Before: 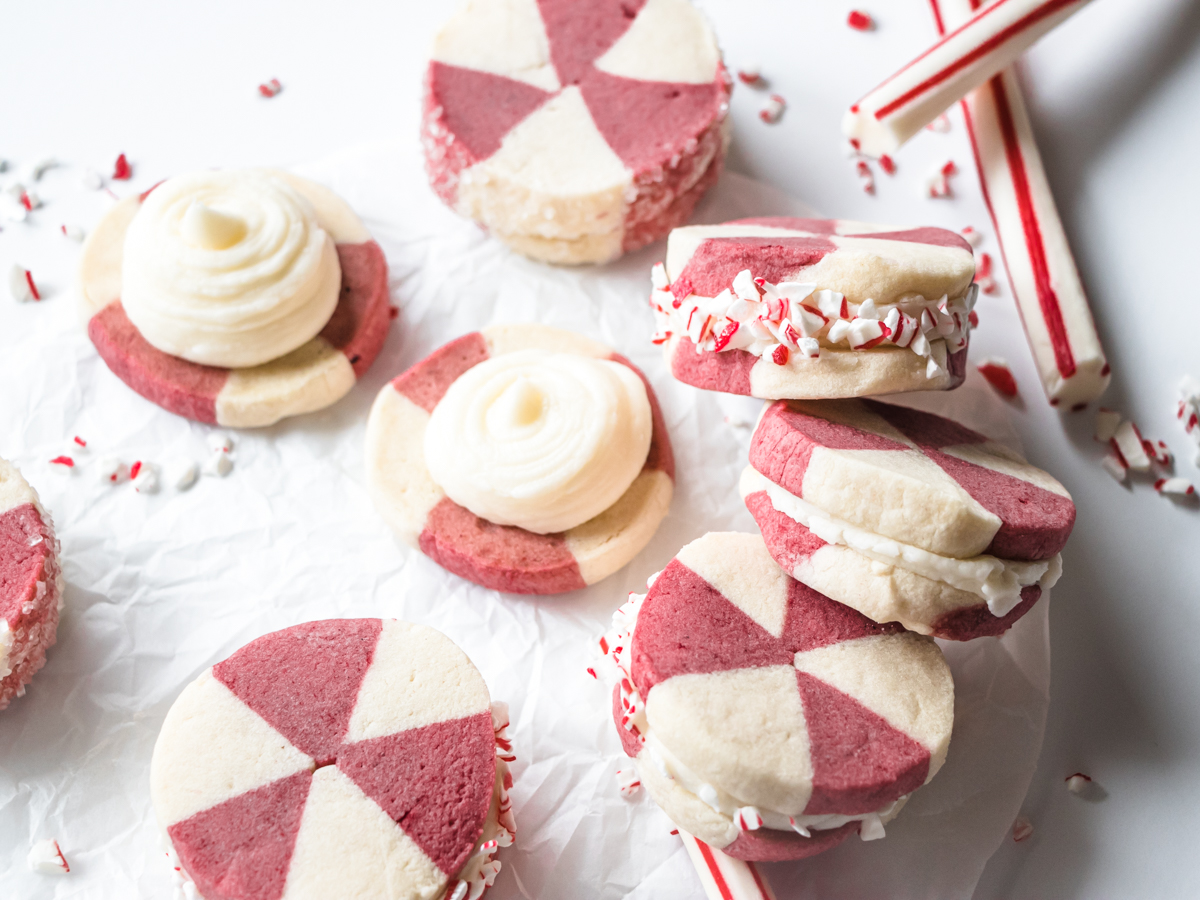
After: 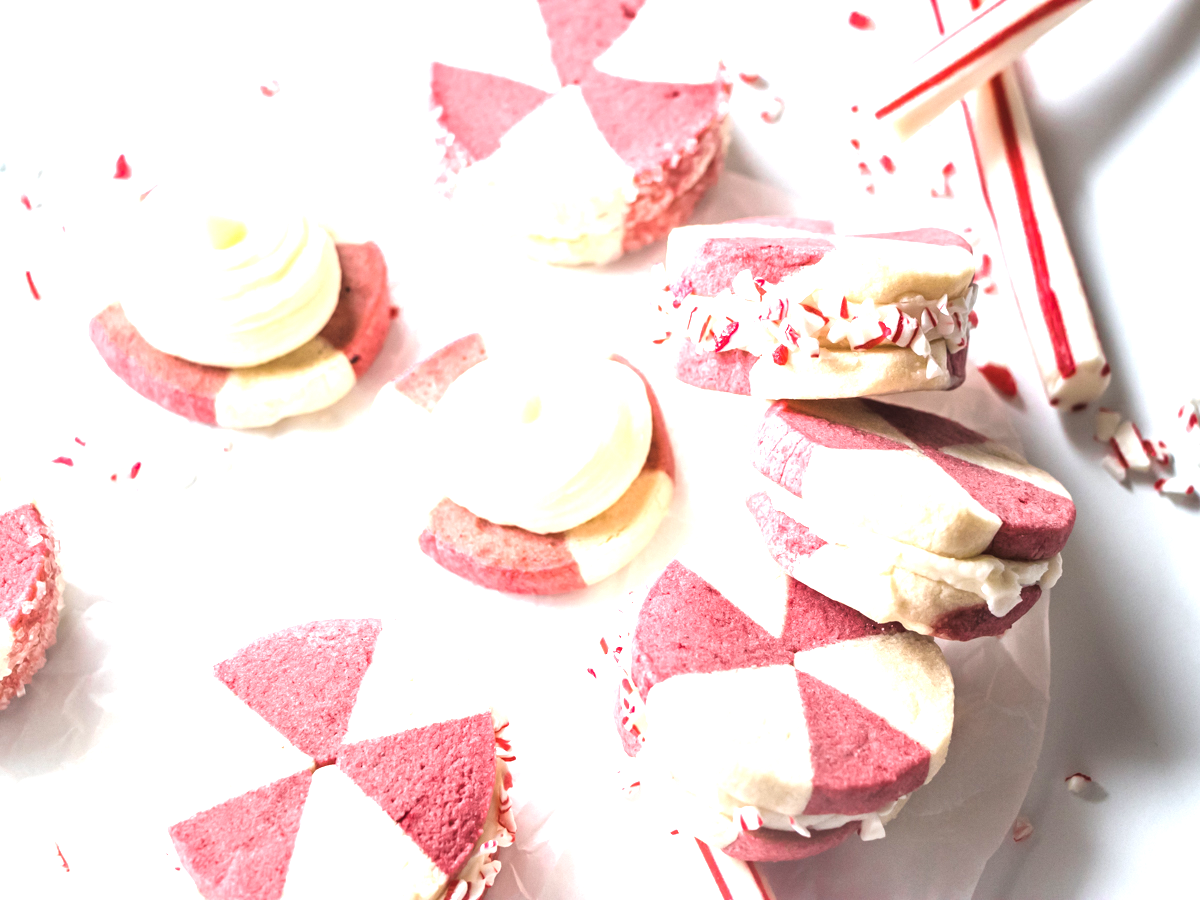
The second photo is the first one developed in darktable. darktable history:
exposure: black level correction 0, exposure 1.2 EV, compensate exposure bias true, compensate highlight preservation false
color balance rgb: perceptual saturation grading › global saturation -0.054%
